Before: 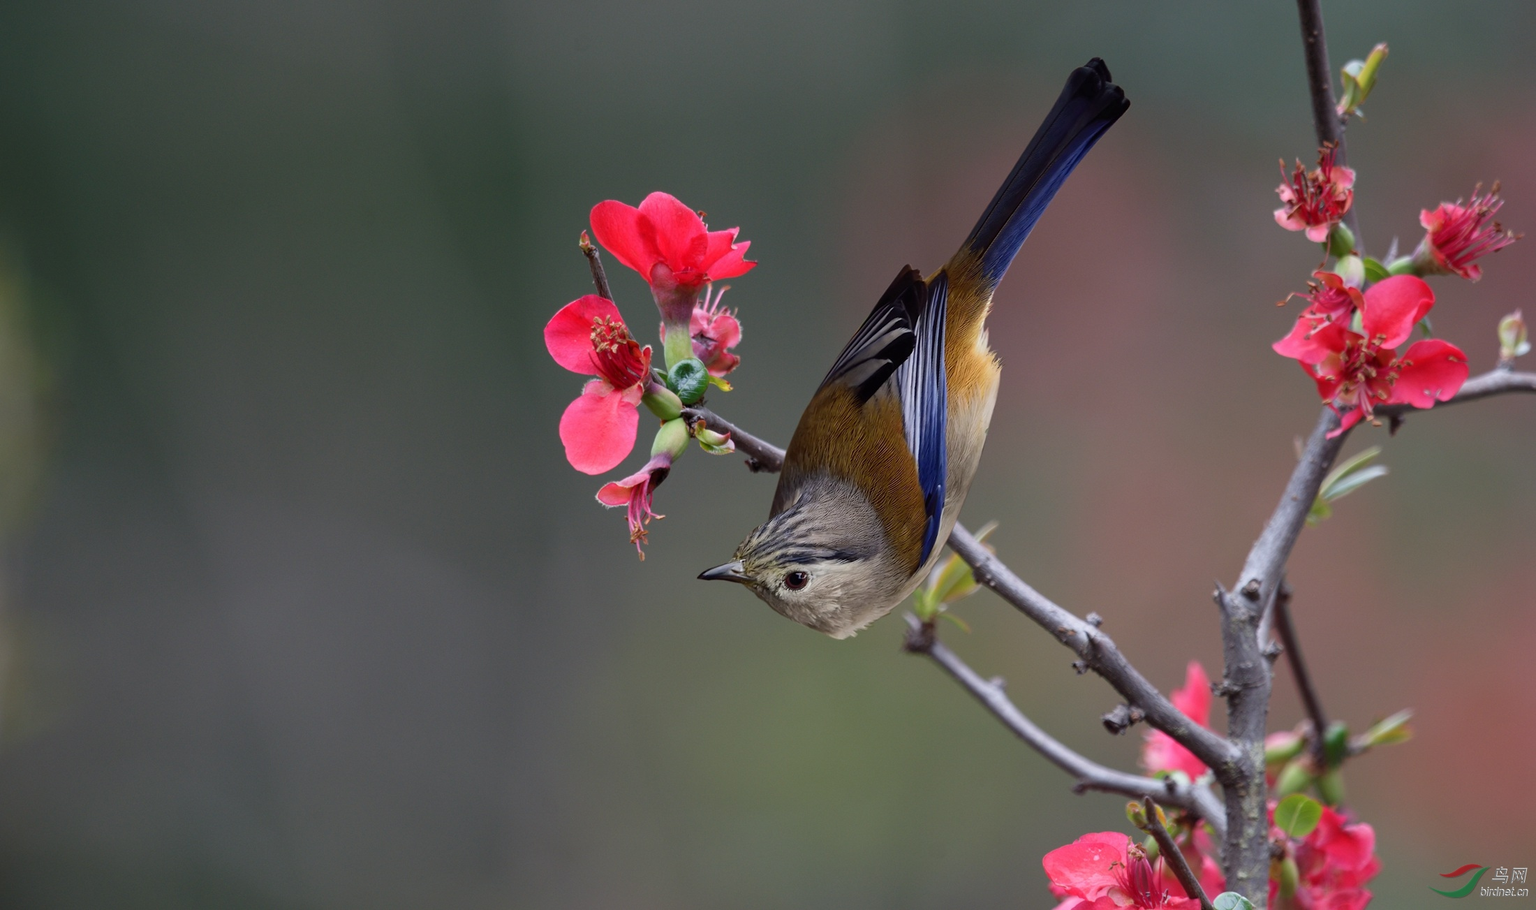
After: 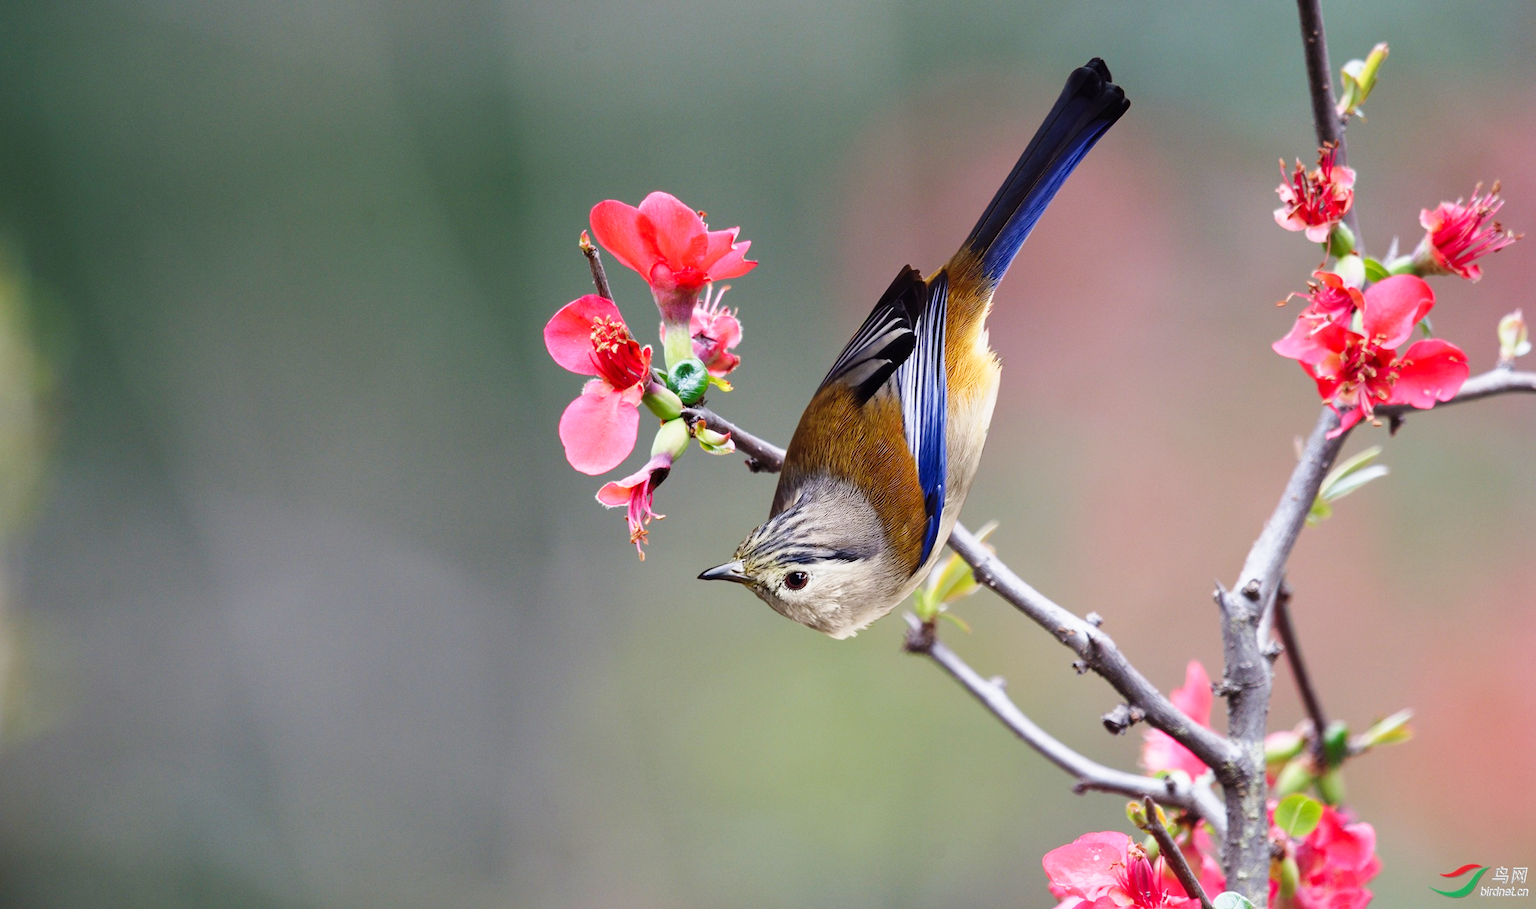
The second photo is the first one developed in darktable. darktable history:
tone equalizer: smoothing 1
base curve: curves: ch0 [(0, 0) (0.018, 0.026) (0.143, 0.37) (0.33, 0.731) (0.458, 0.853) (0.735, 0.965) (0.905, 0.986) (1, 1)], preserve colors none
